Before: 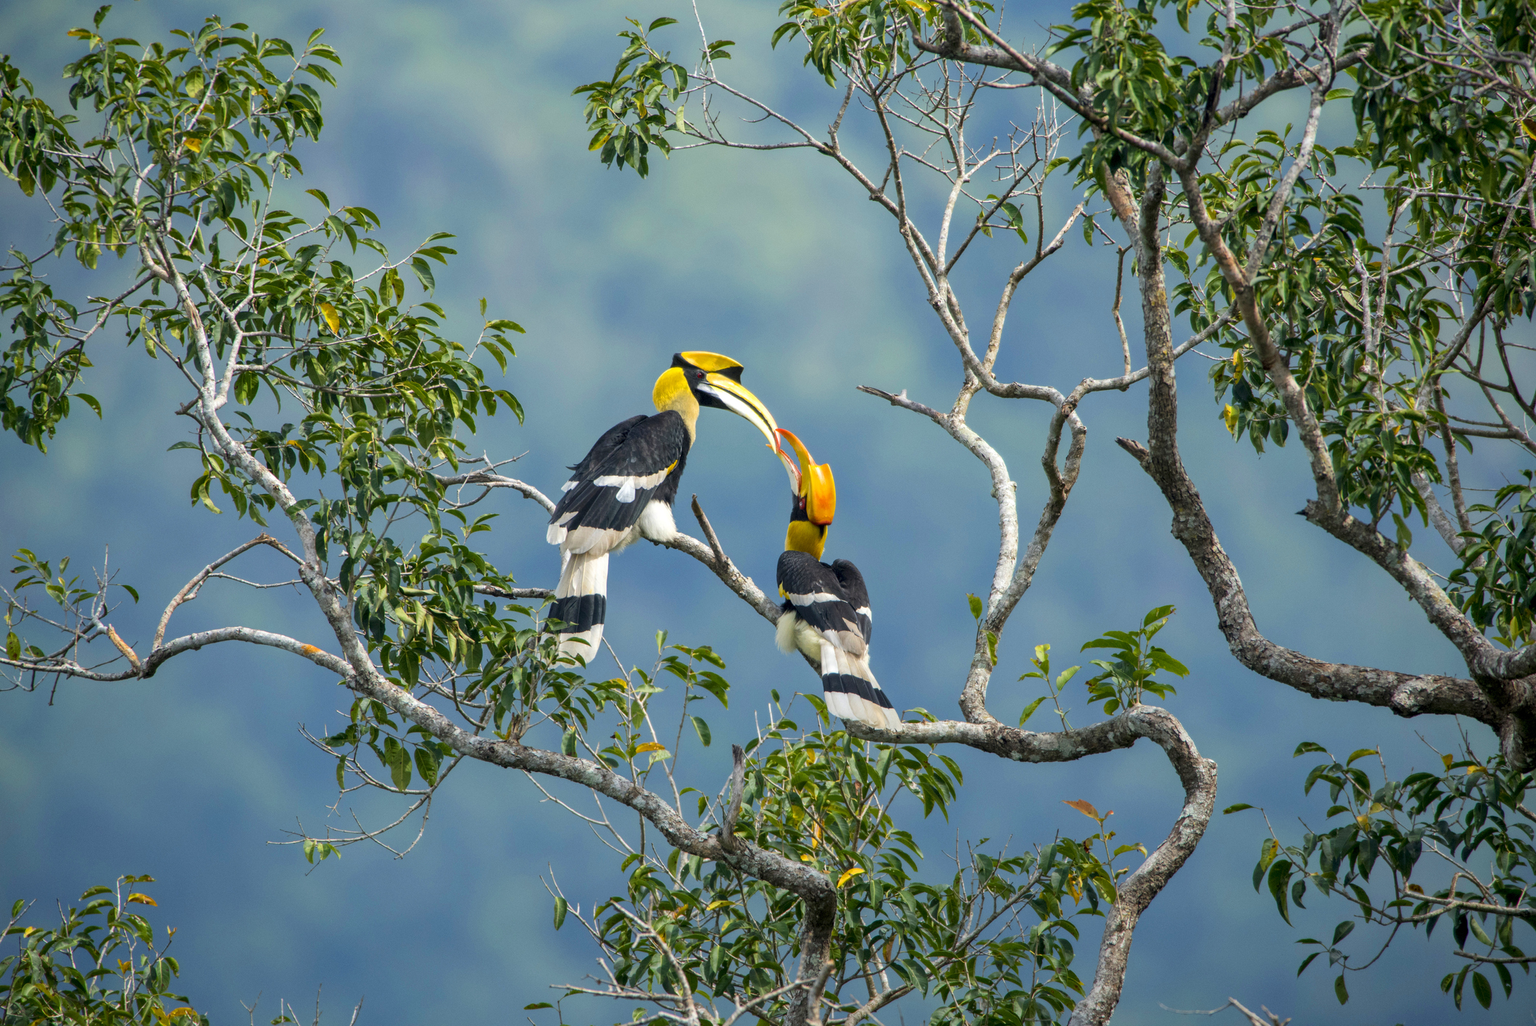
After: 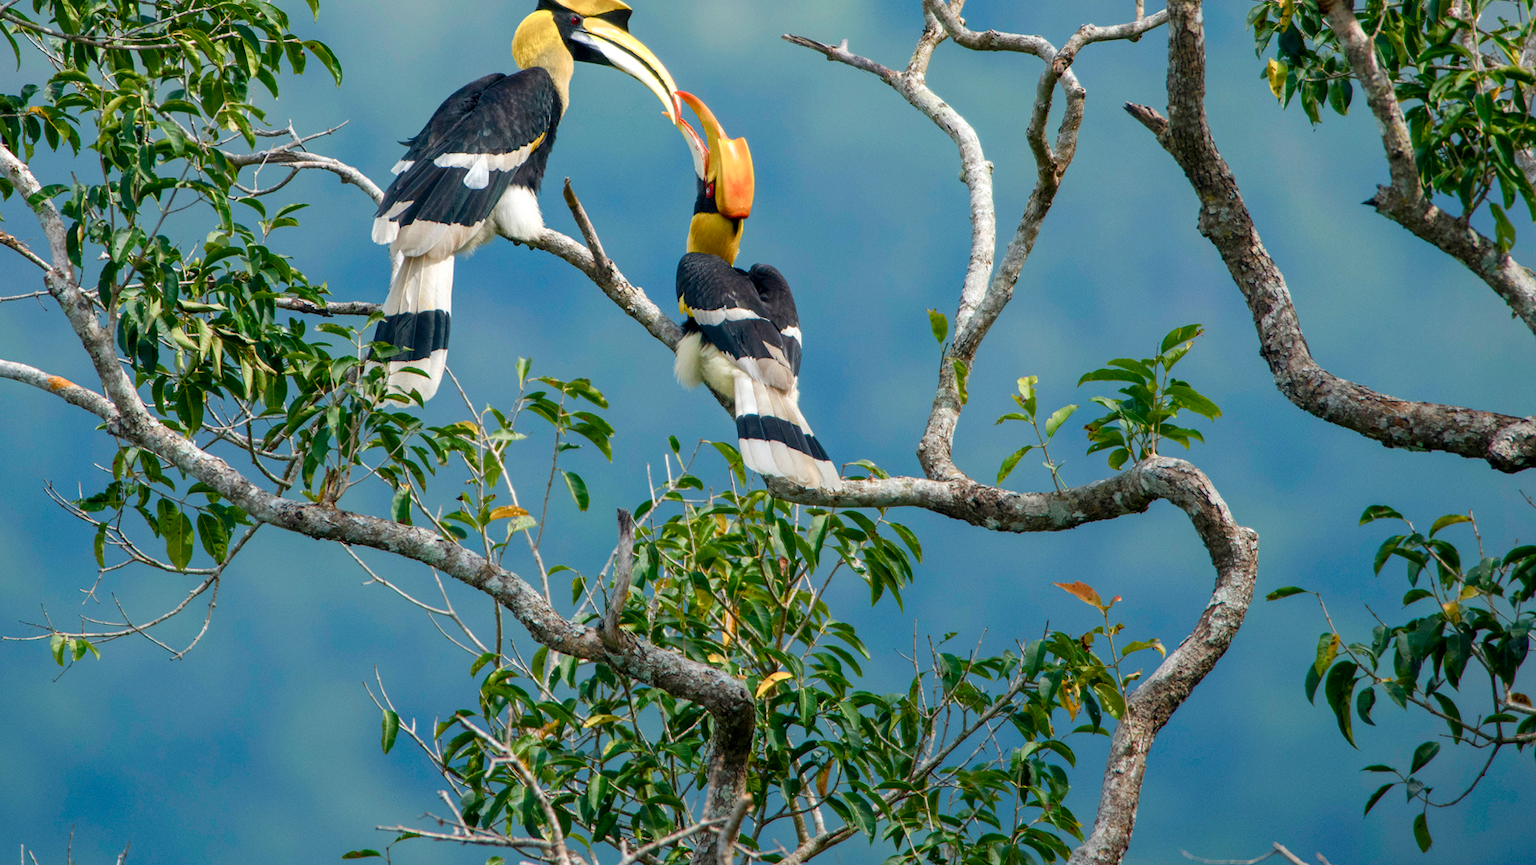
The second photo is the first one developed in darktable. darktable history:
crop and rotate: left 17.299%, top 35.115%, right 7.015%, bottom 1.024%
color balance rgb: perceptual saturation grading › global saturation 20%, perceptual saturation grading › highlights -50%, perceptual saturation grading › shadows 30%
